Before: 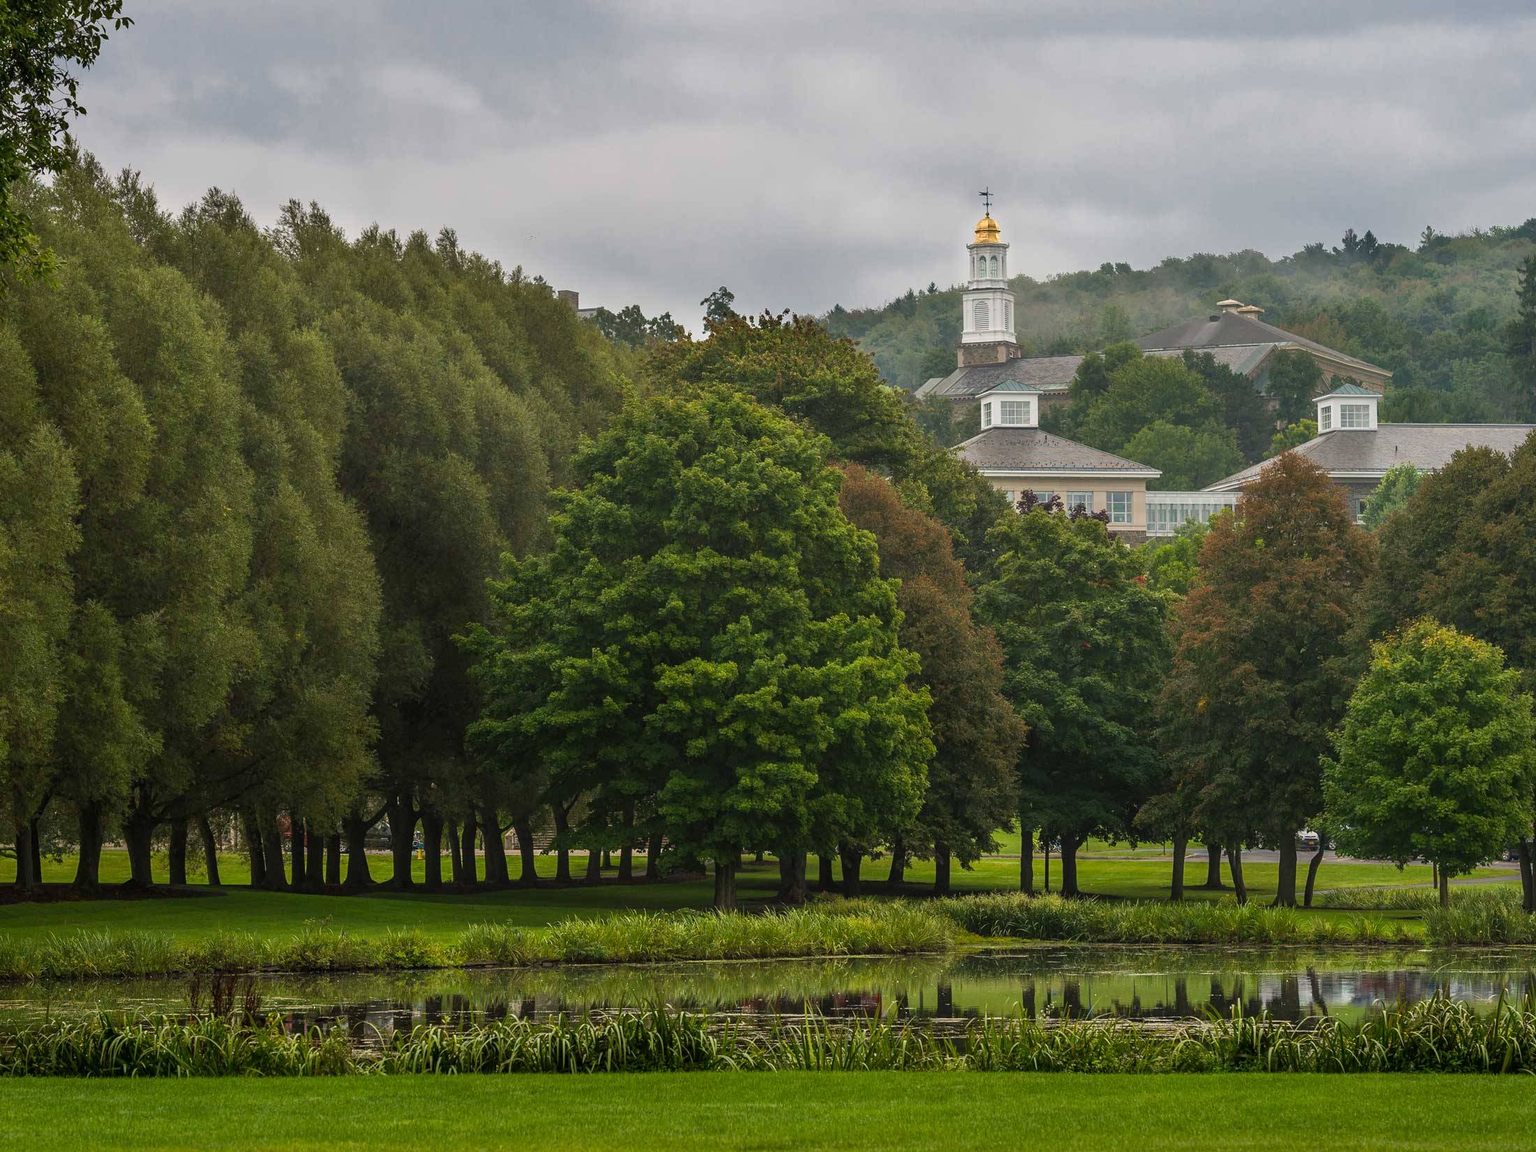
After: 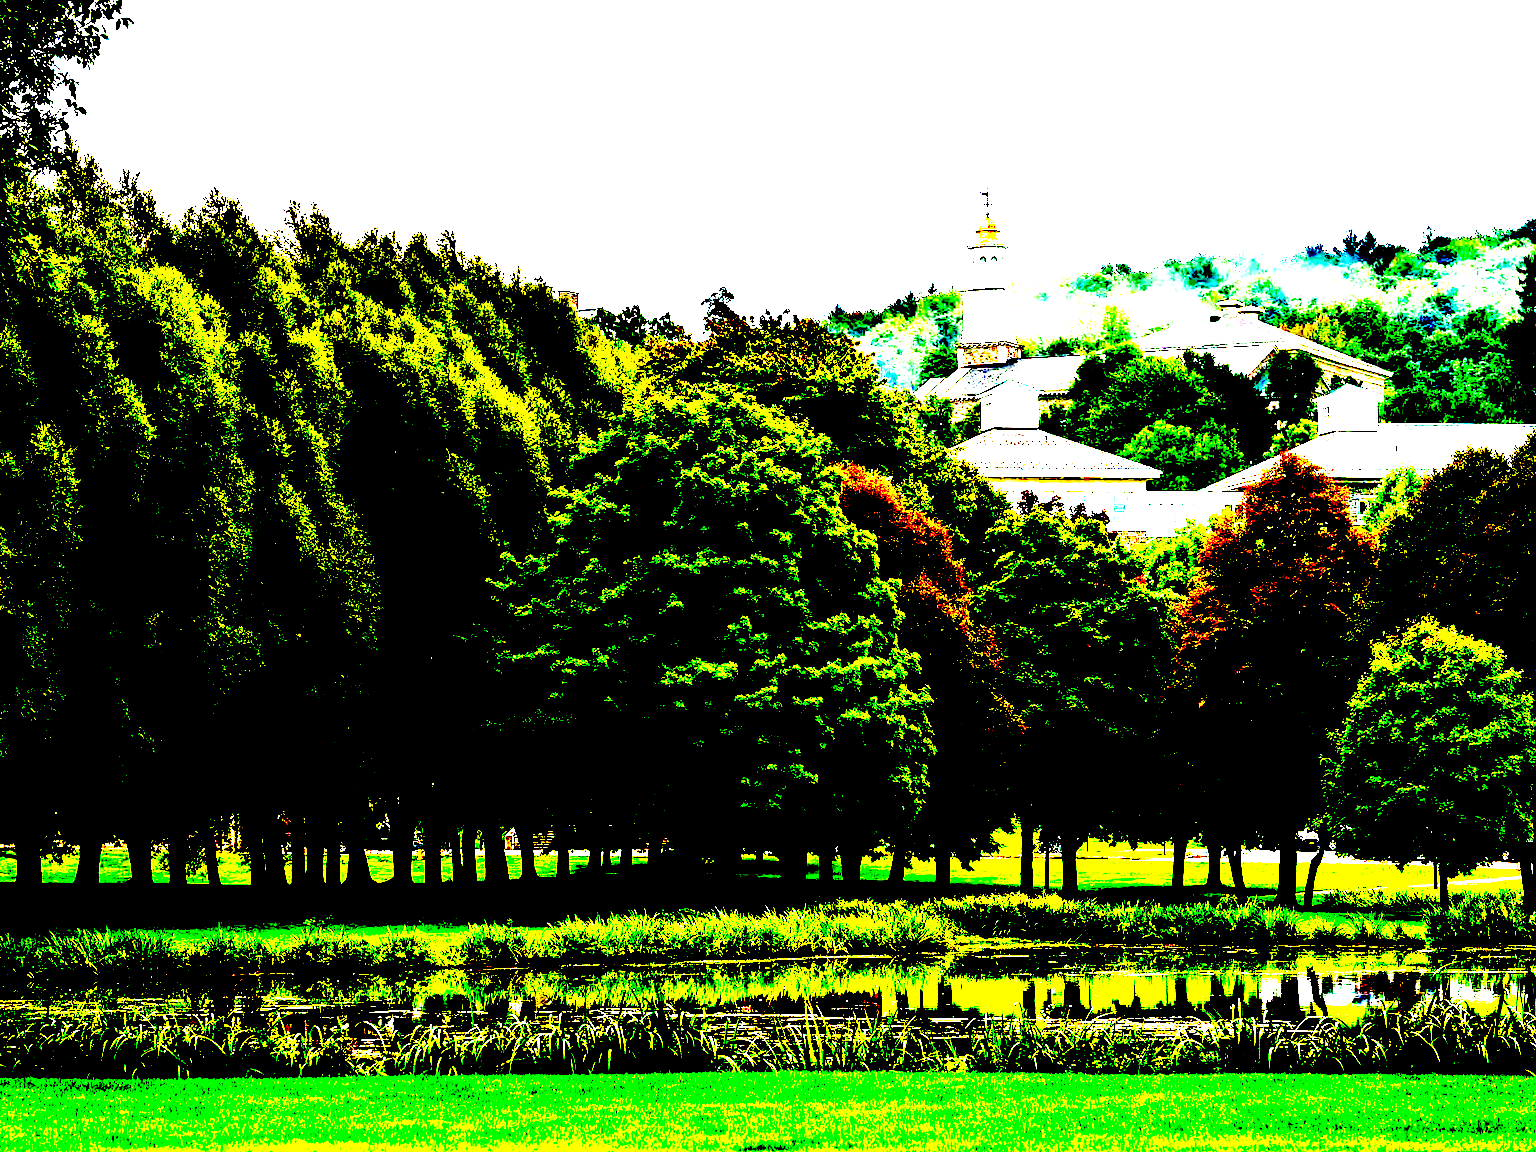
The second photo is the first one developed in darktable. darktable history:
exposure: black level correction 0.1, exposure 3 EV, compensate highlight preservation false
white balance: red 0.982, blue 1.018
